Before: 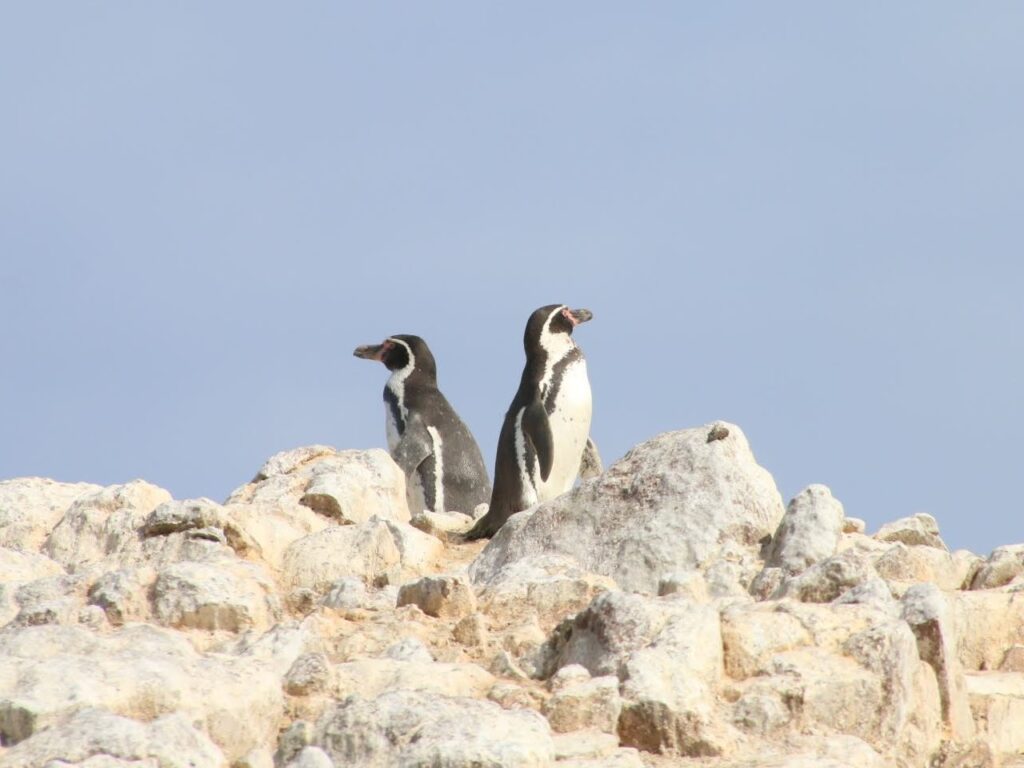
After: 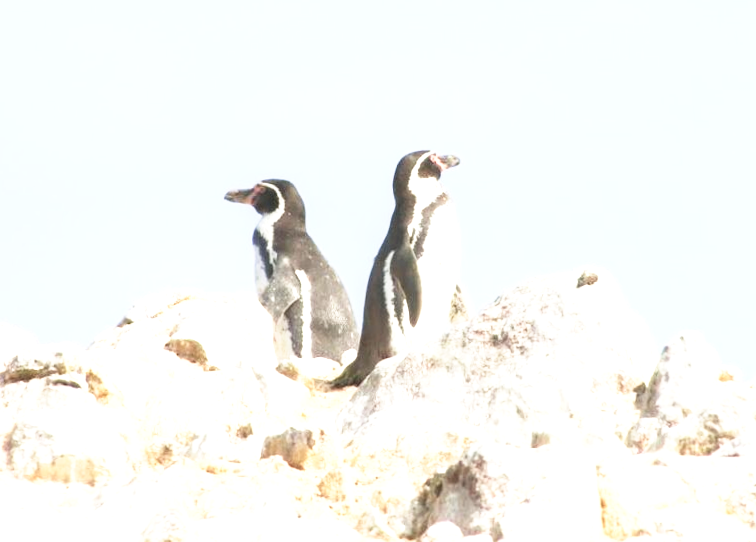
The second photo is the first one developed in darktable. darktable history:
rotate and perspective: rotation 0.215°, lens shift (vertical) -0.139, crop left 0.069, crop right 0.939, crop top 0.002, crop bottom 0.996
local contrast: detail 110%
crop: left 9.712%, top 16.928%, right 10.845%, bottom 12.332%
exposure: exposure 0.999 EV, compensate highlight preservation false
base curve: curves: ch0 [(0, 0) (0.688, 0.865) (1, 1)], preserve colors none
